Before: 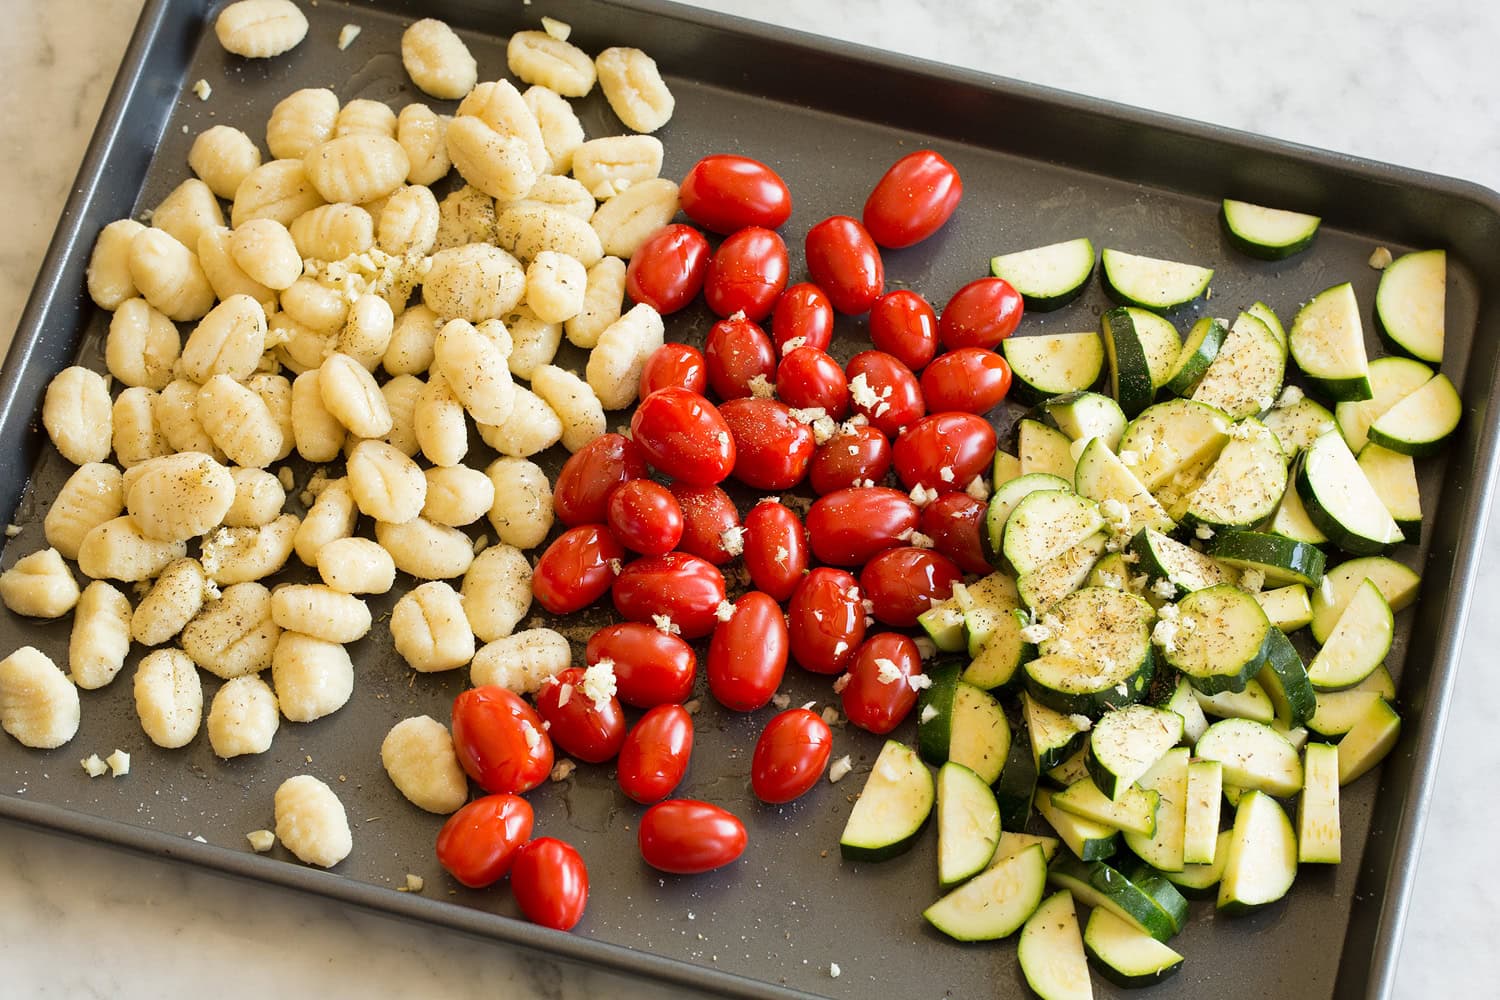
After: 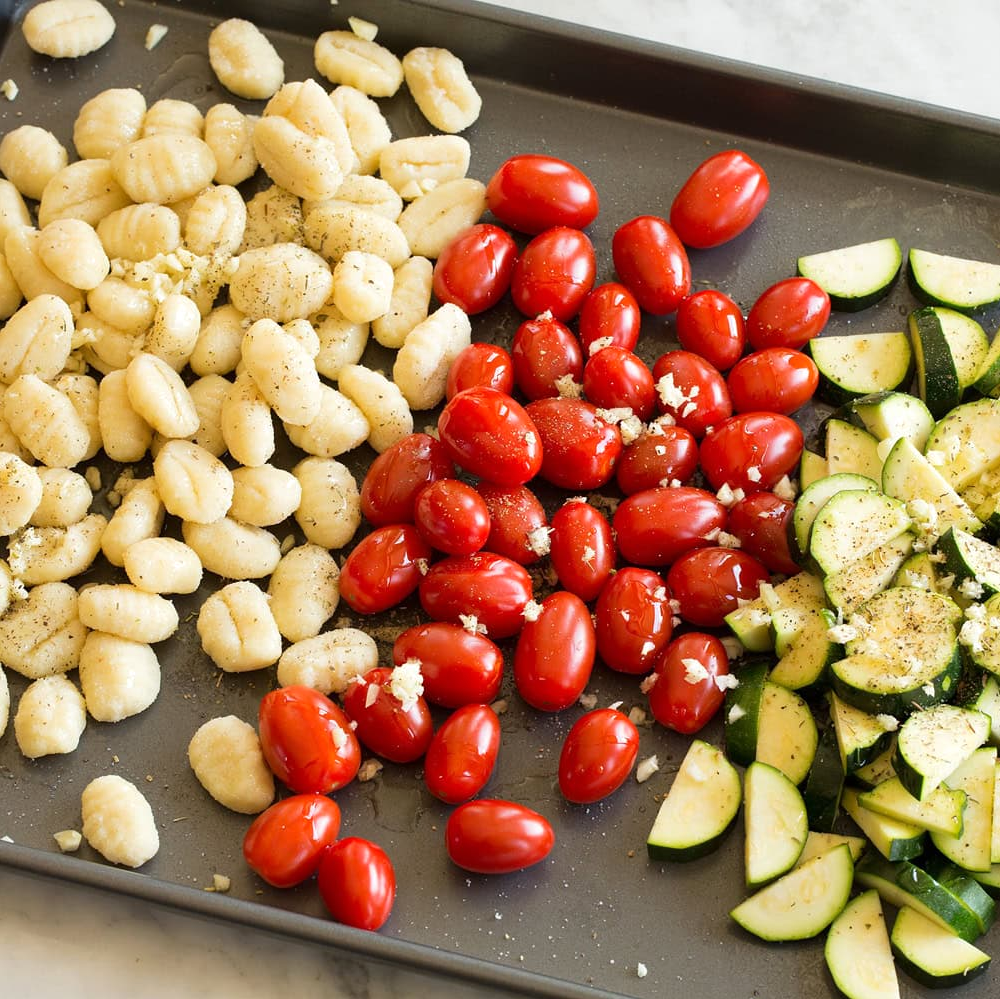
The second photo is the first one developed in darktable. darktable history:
crop and rotate: left 12.906%, right 20.409%
exposure: exposure 0.075 EV, compensate highlight preservation false
